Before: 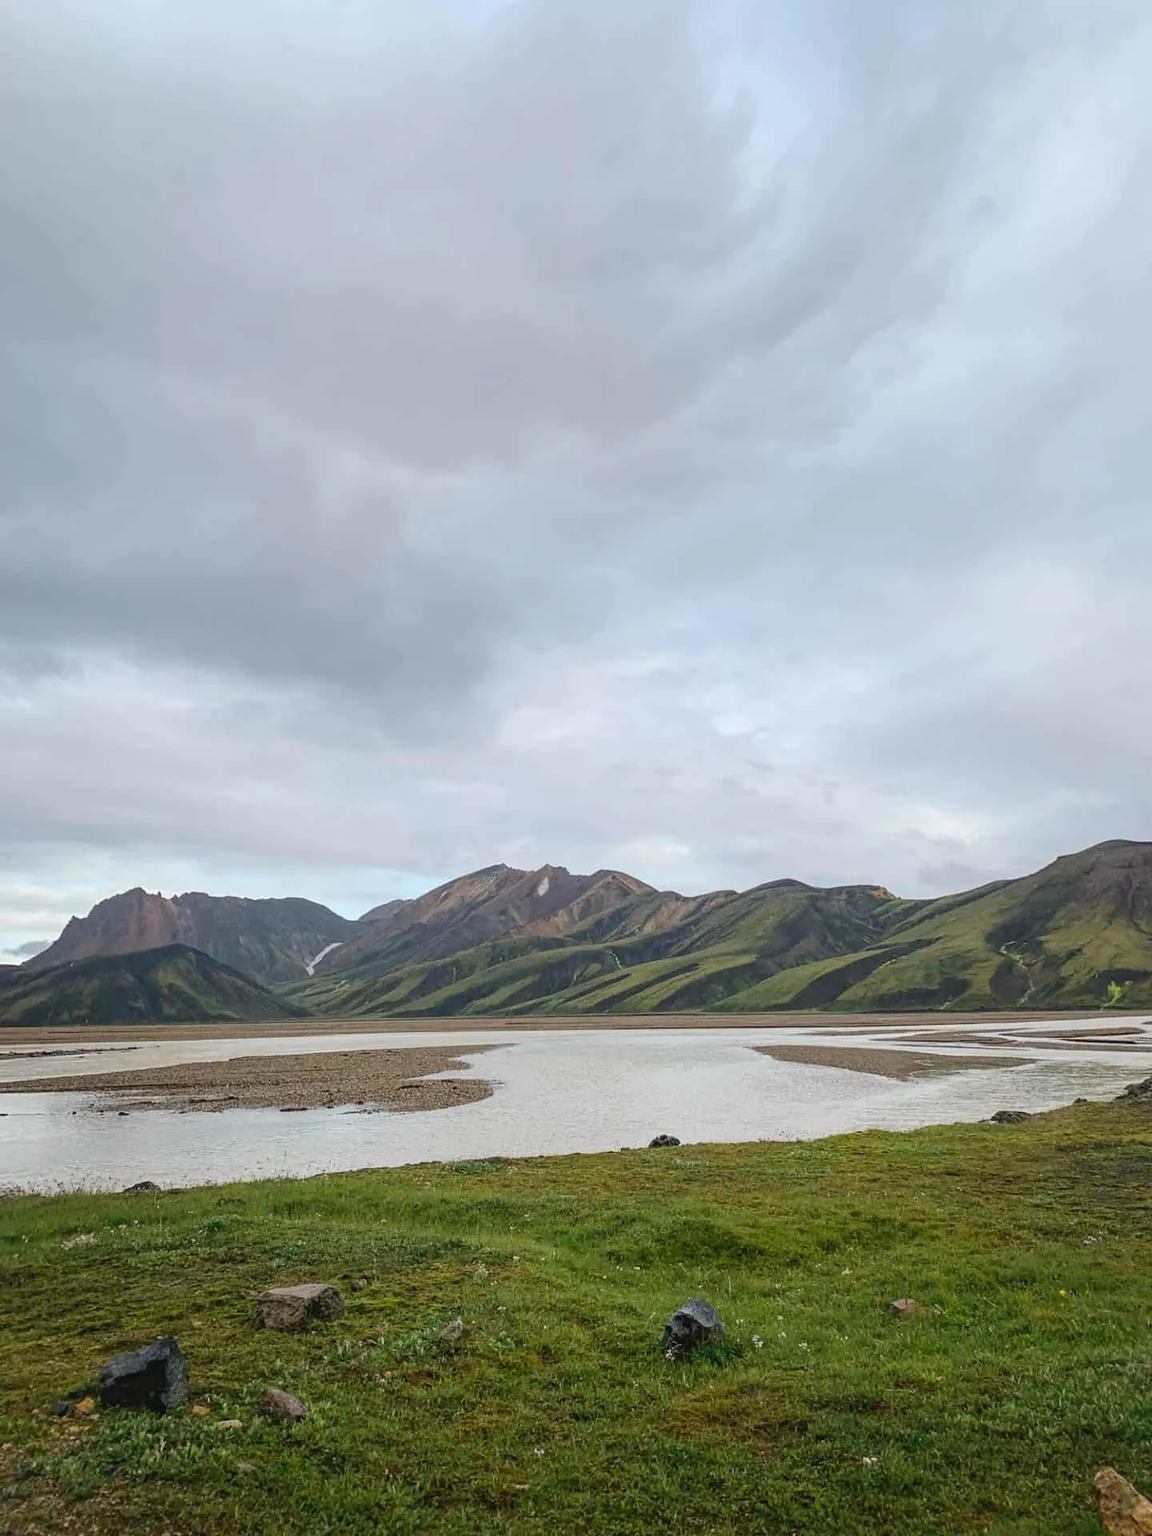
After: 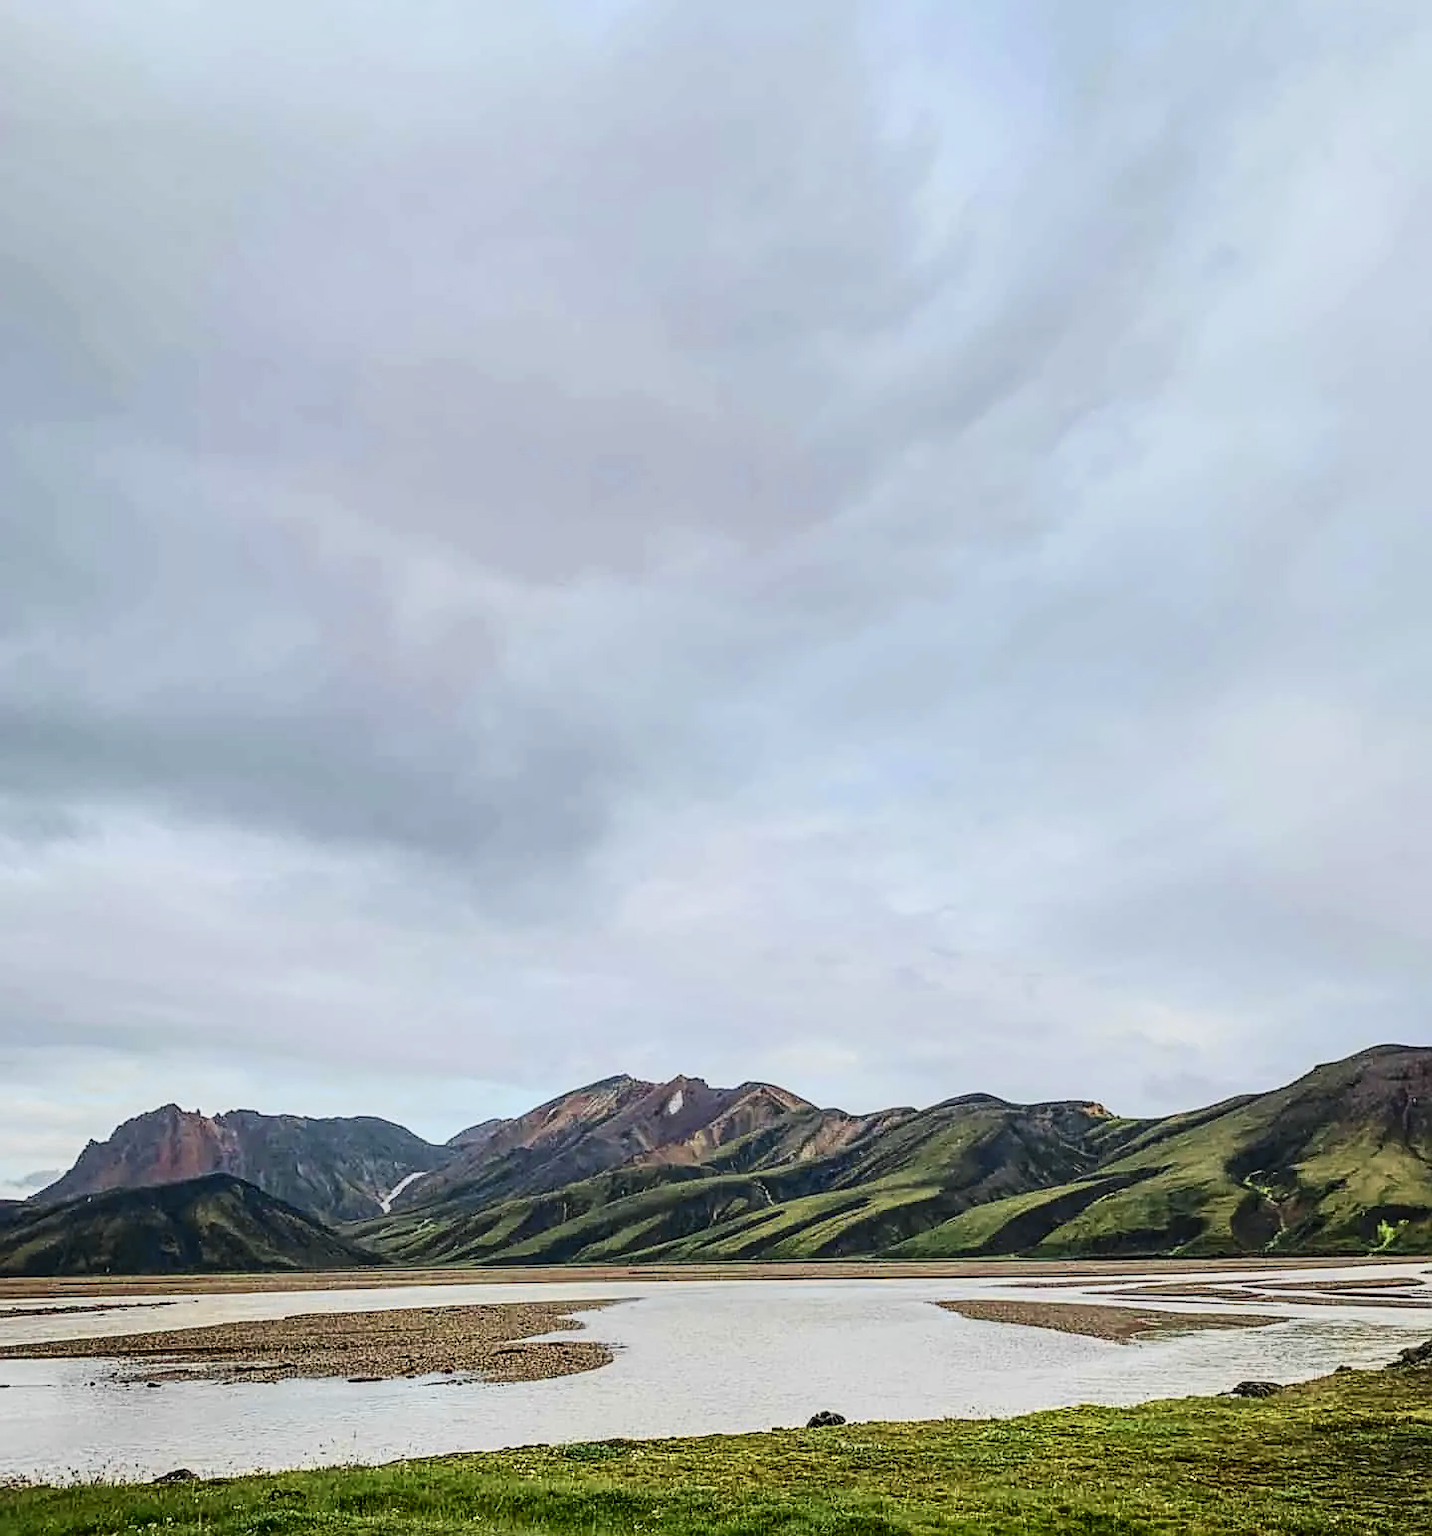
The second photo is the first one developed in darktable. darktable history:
crop: bottom 19.567%
sharpen: on, module defaults
color zones: curves: ch0 [(0.004, 0.305) (0.261, 0.623) (0.389, 0.399) (0.708, 0.571) (0.947, 0.34)]; ch1 [(0.025, 0.645) (0.229, 0.584) (0.326, 0.551) (0.484, 0.262) (0.757, 0.643)]
contrast brightness saturation: contrast 0.289
filmic rgb: black relative exposure -7.65 EV, white relative exposure 4.56 EV, hardness 3.61
velvia: on, module defaults
local contrast: on, module defaults
shadows and highlights: shadows 32.03, highlights -32.62, highlights color adjustment 0.271%, soften with gaussian
